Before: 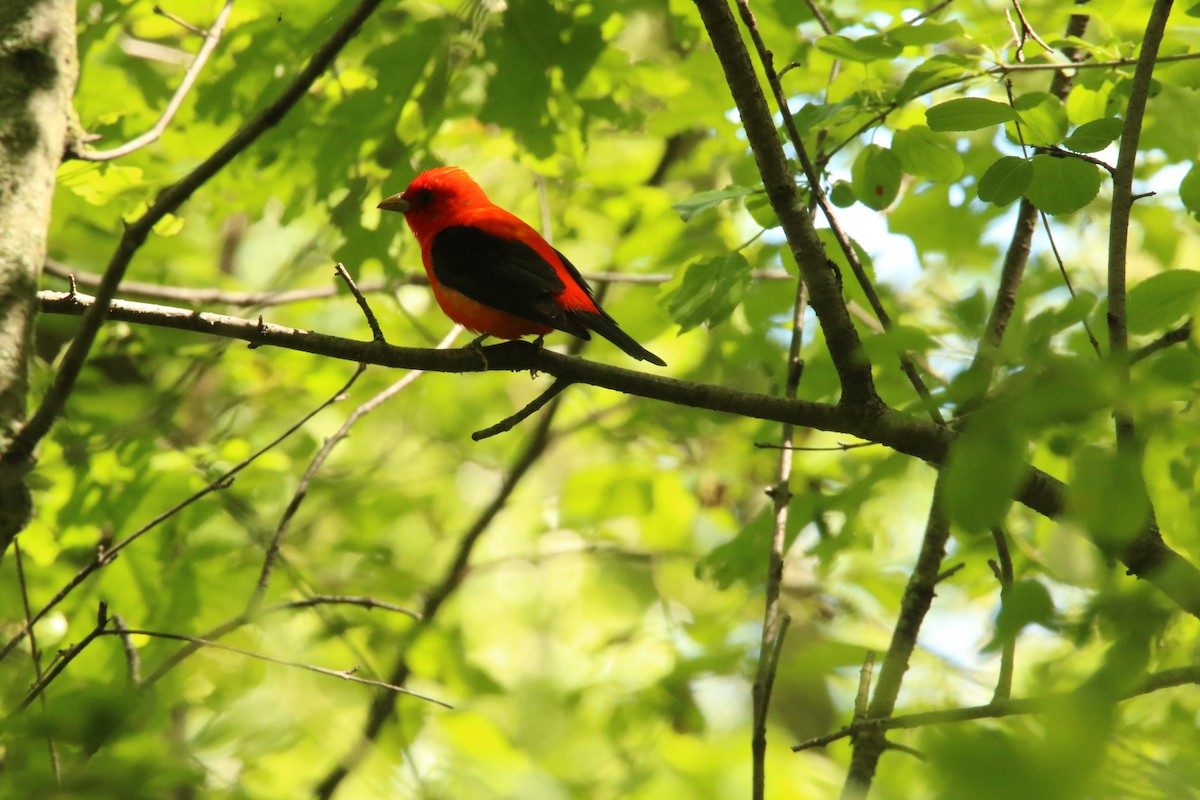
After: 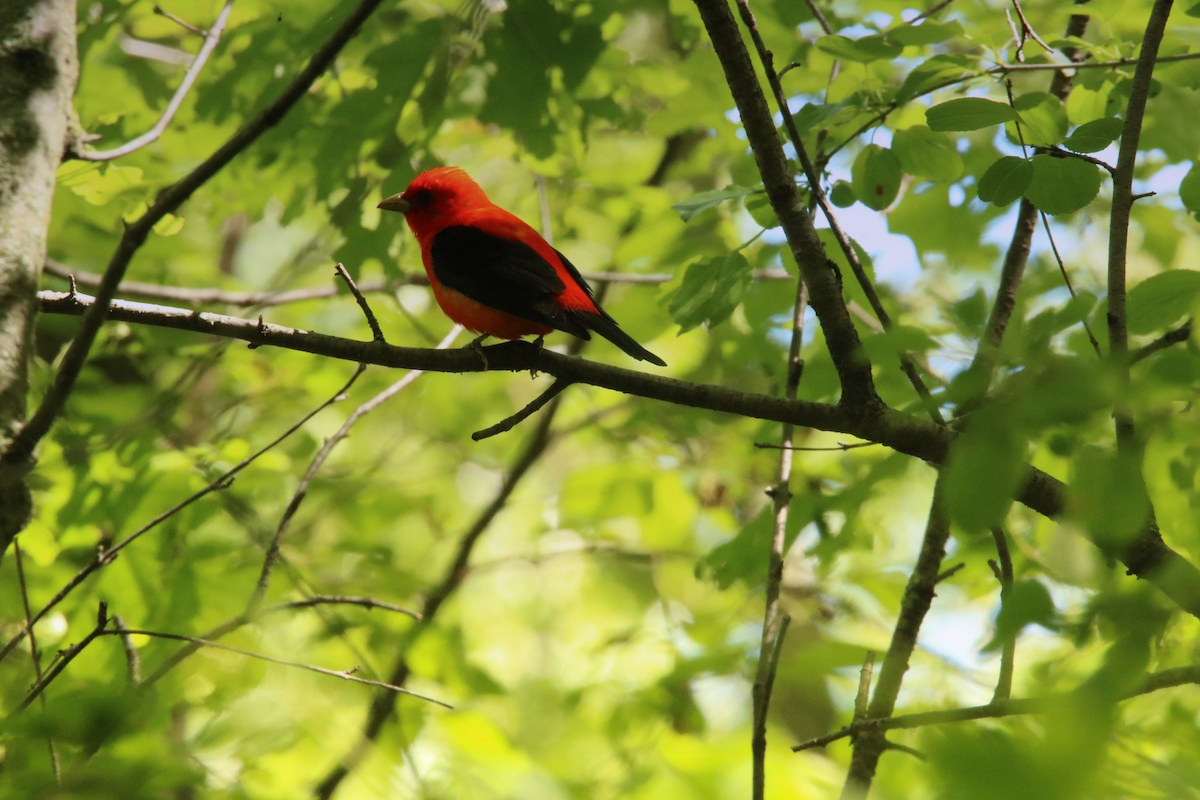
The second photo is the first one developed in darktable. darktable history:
exposure: compensate exposure bias true, compensate highlight preservation false
graduated density: hue 238.83°, saturation 50%
white balance: emerald 1
